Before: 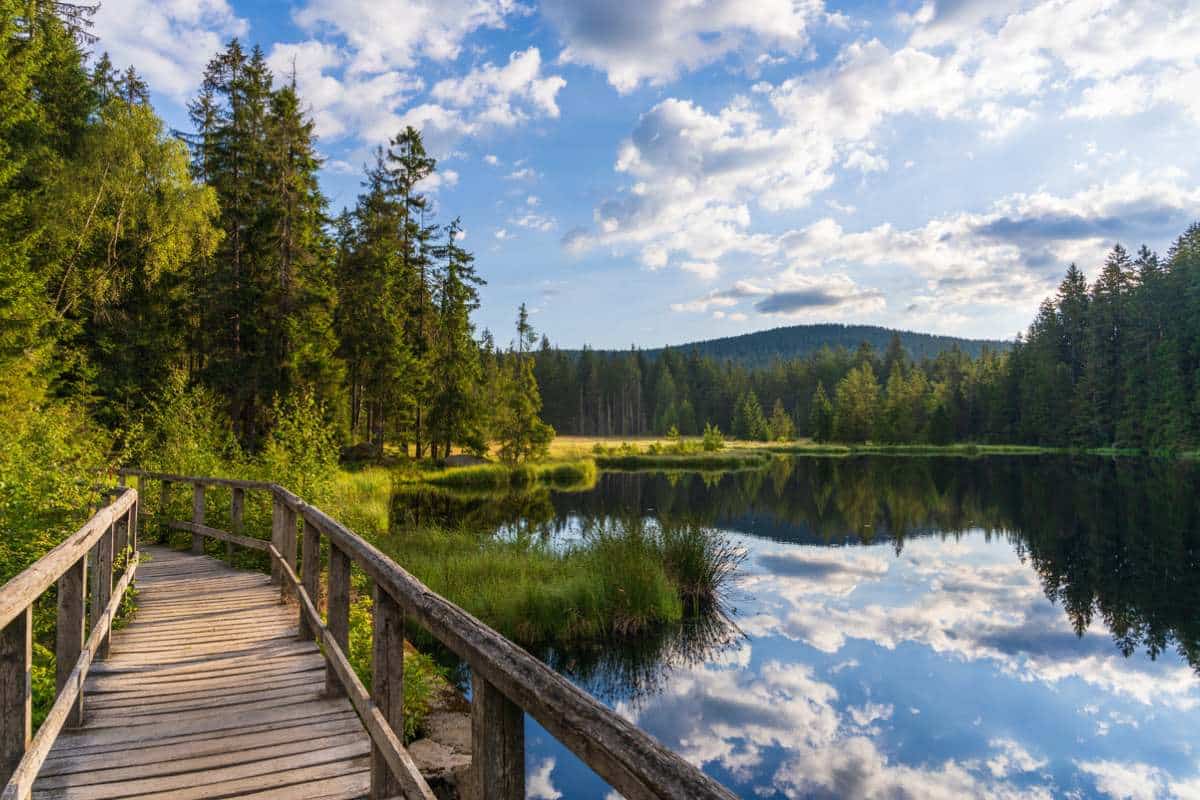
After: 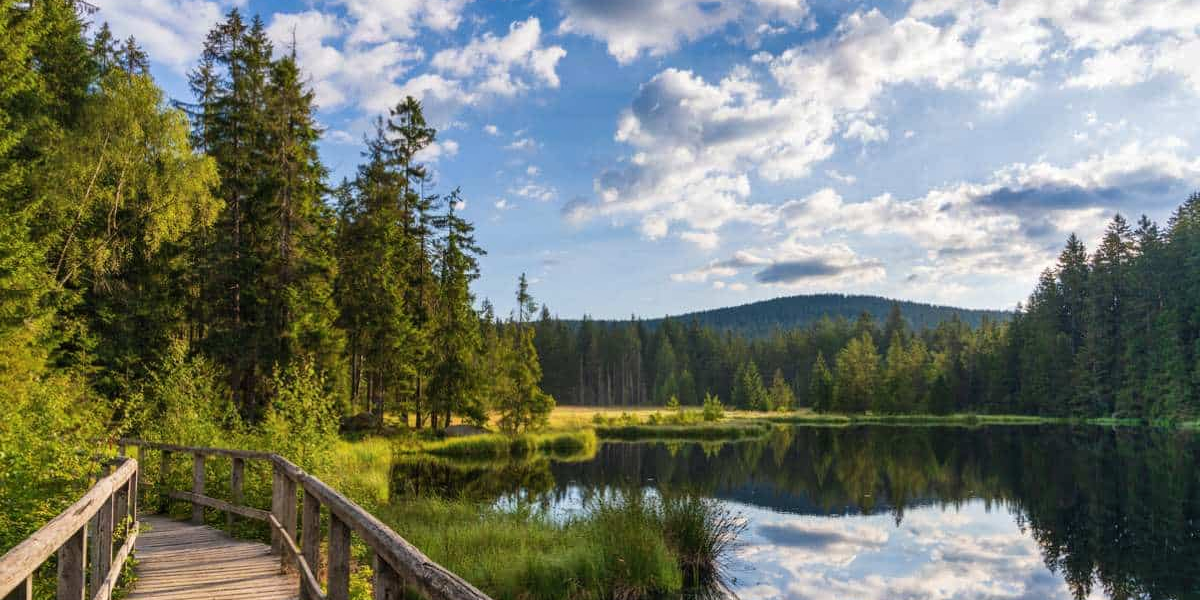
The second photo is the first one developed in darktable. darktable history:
shadows and highlights: shadows color adjustment 97.66%, soften with gaussian
crop: top 3.857%, bottom 21.132%
